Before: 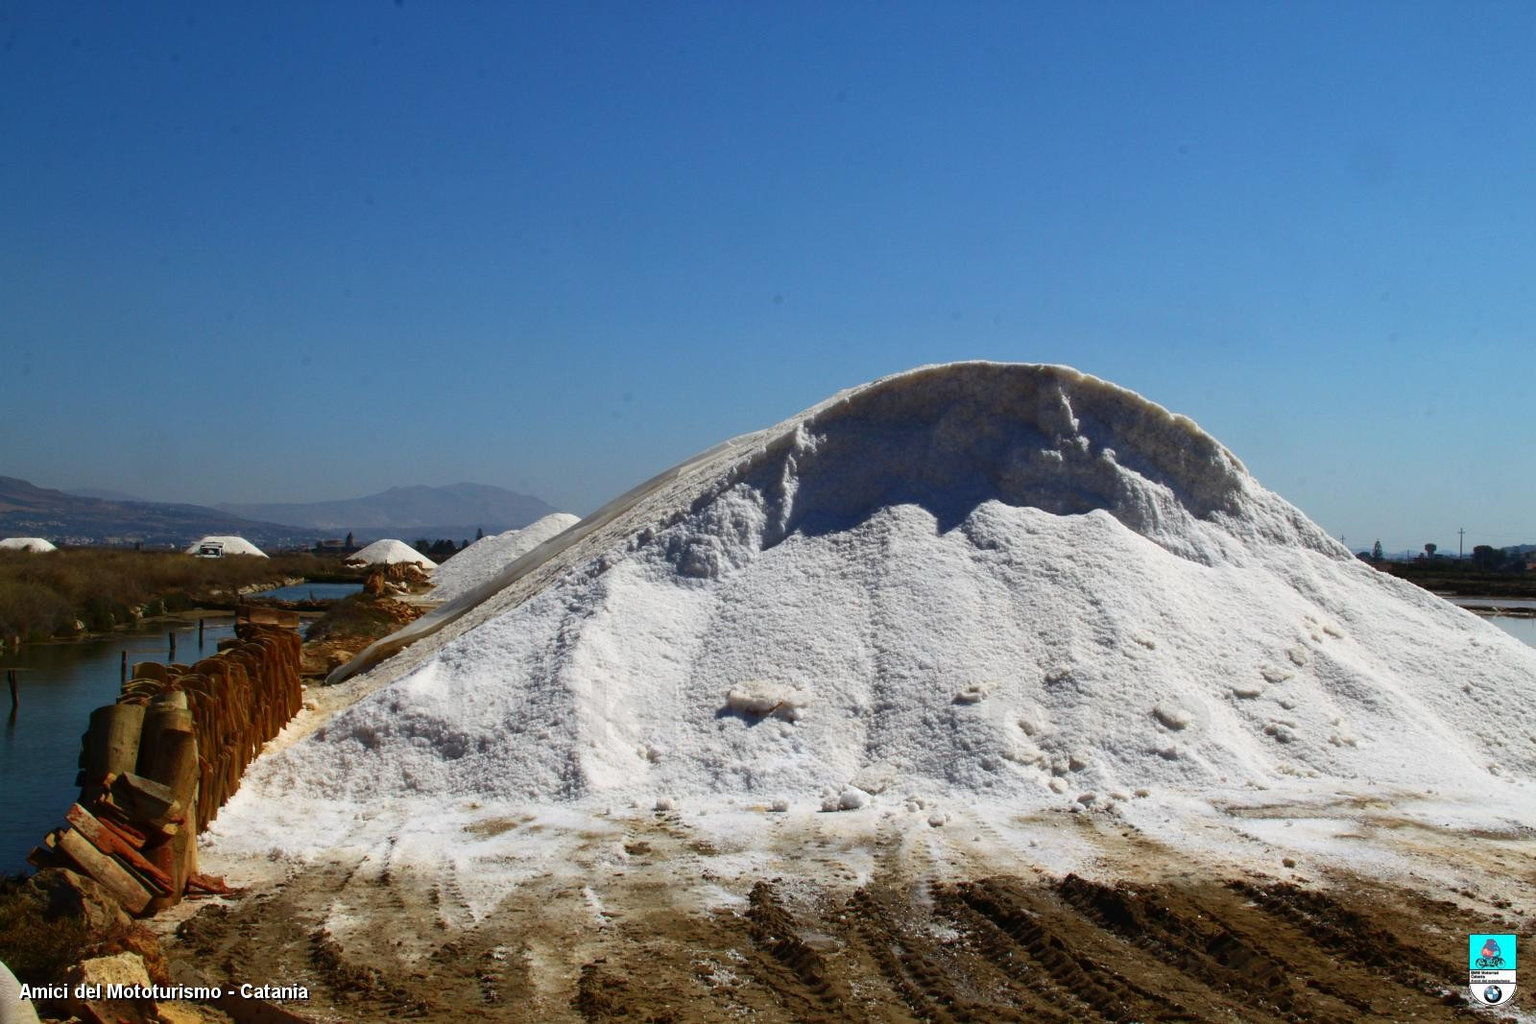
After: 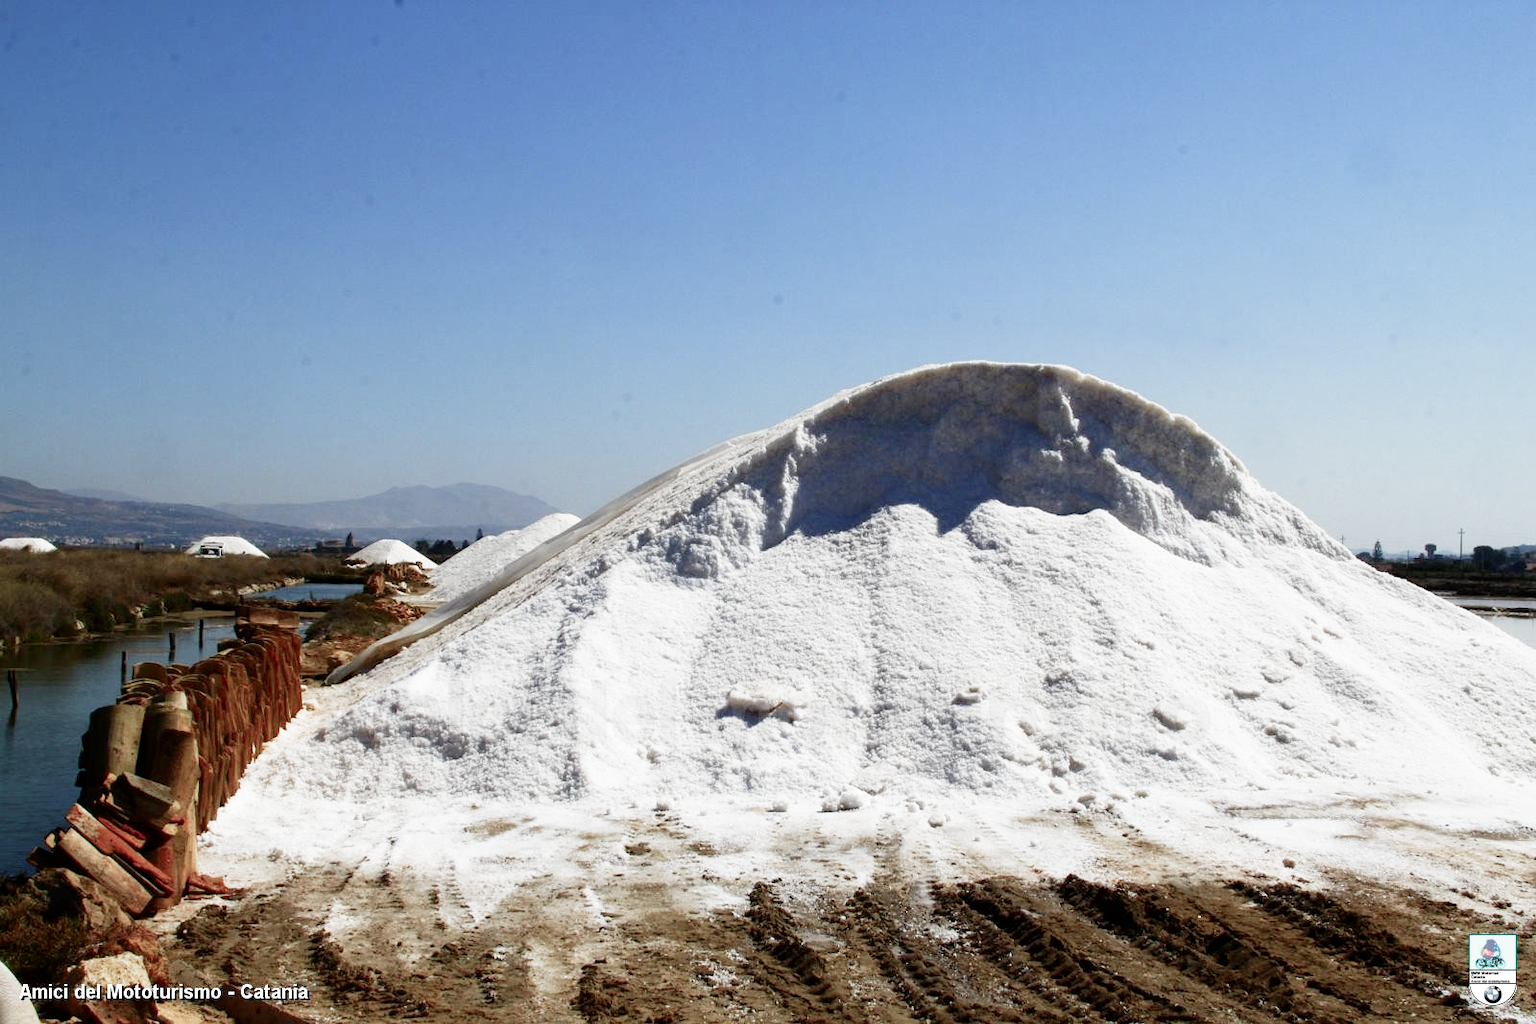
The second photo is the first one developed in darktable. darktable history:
color correction: saturation 1.32
color balance rgb: linear chroma grading › global chroma -16.06%, perceptual saturation grading › global saturation -32.85%, global vibrance -23.56%
filmic rgb: middle gray luminance 9.23%, black relative exposure -10.55 EV, white relative exposure 3.45 EV, threshold 6 EV, target black luminance 0%, hardness 5.98, latitude 59.69%, contrast 1.087, highlights saturation mix 5%, shadows ↔ highlights balance 29.23%, add noise in highlights 0, preserve chrominance no, color science v3 (2019), use custom middle-gray values true, iterations of high-quality reconstruction 0, contrast in highlights soft, enable highlight reconstruction true
